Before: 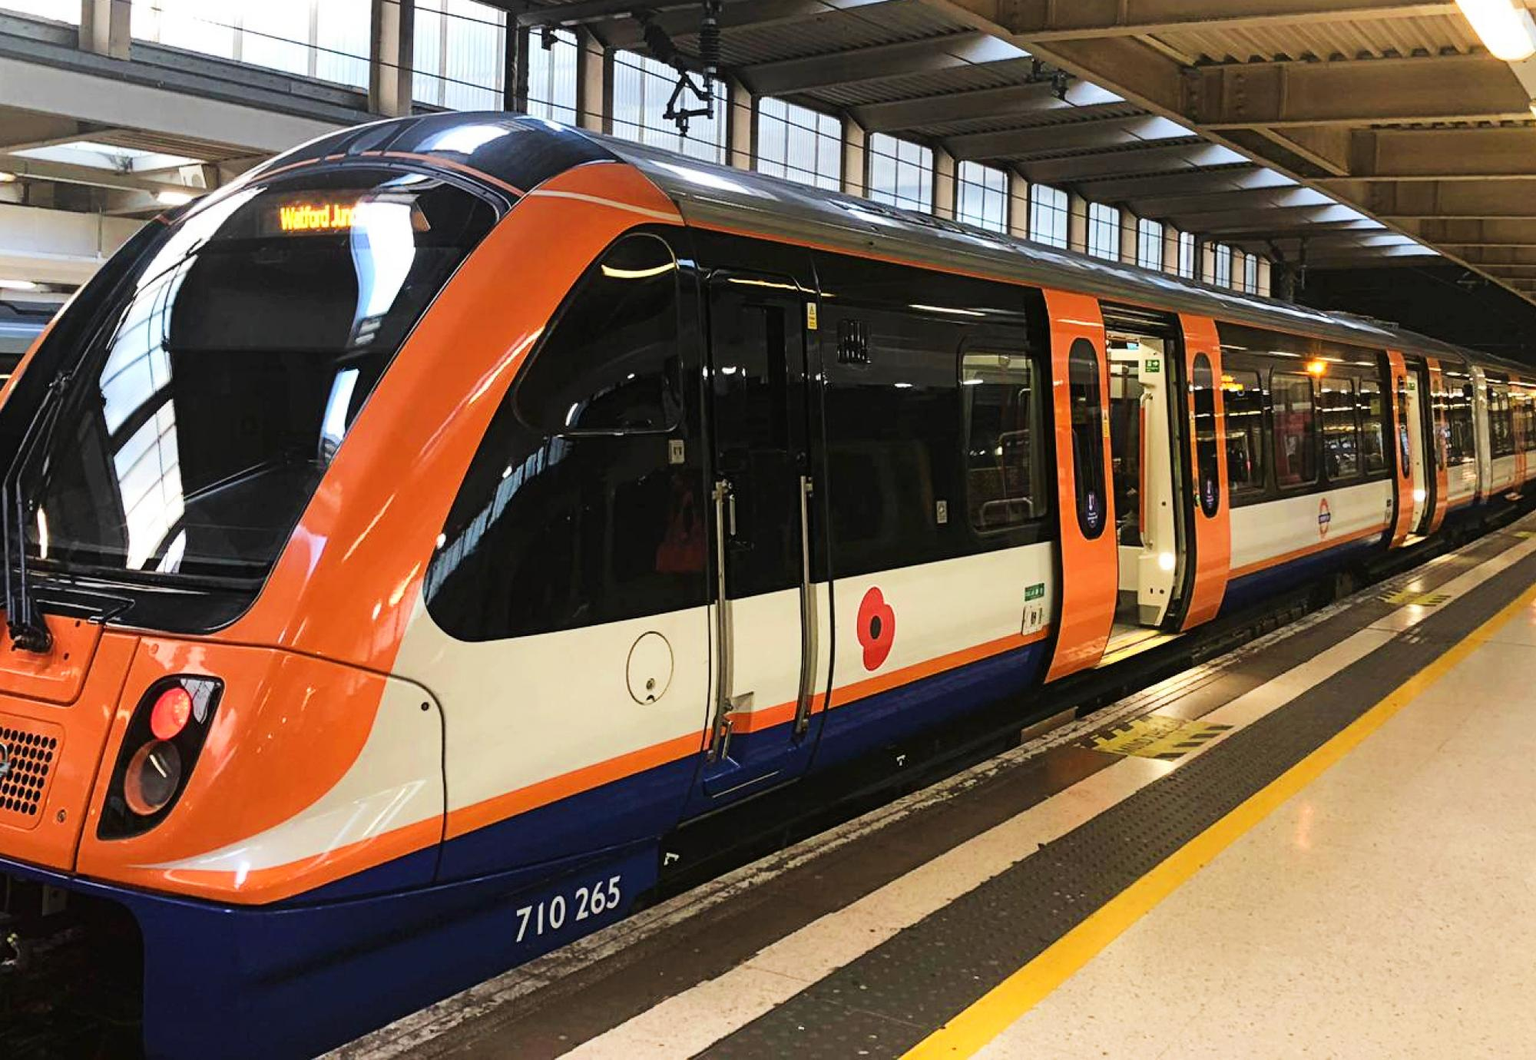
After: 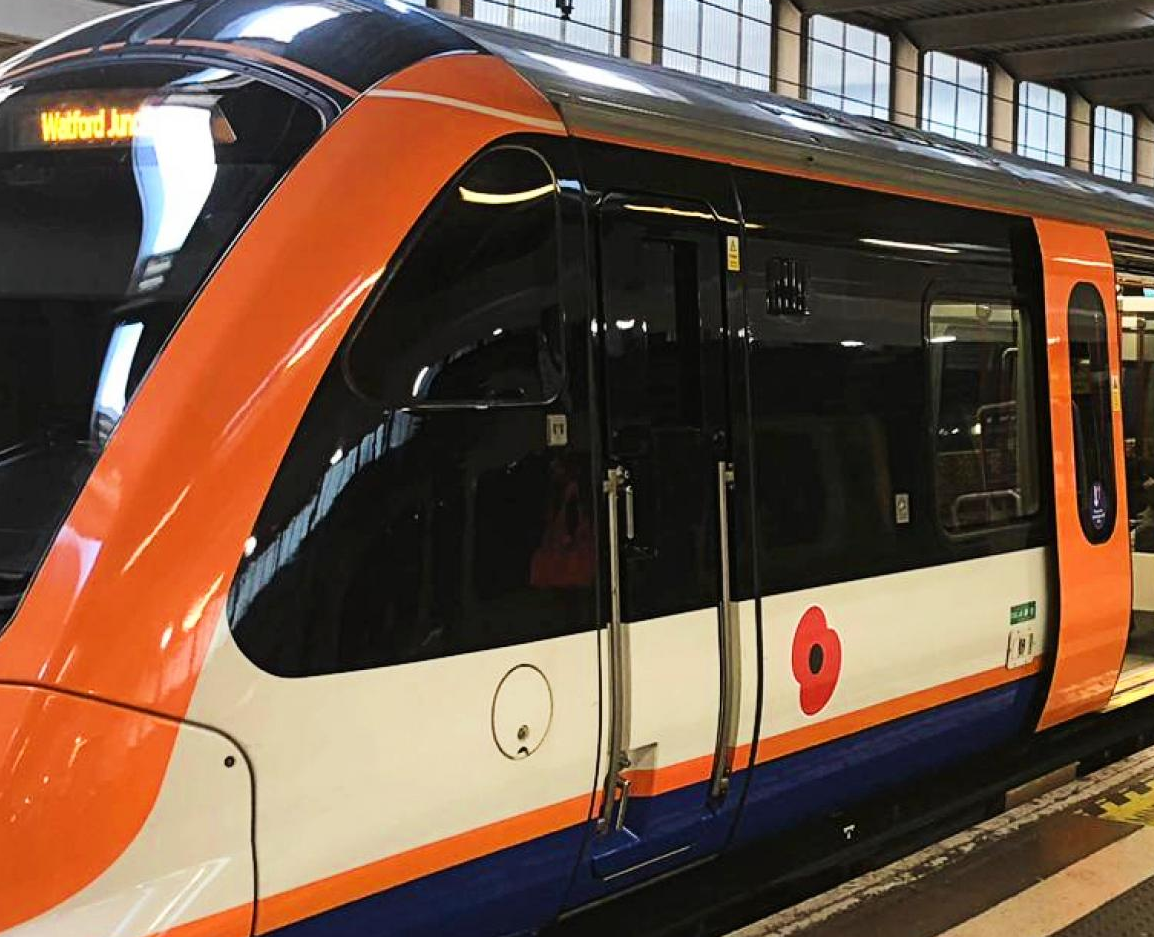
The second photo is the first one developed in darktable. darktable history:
crop: left 16.205%, top 11.511%, right 26.074%, bottom 20.529%
